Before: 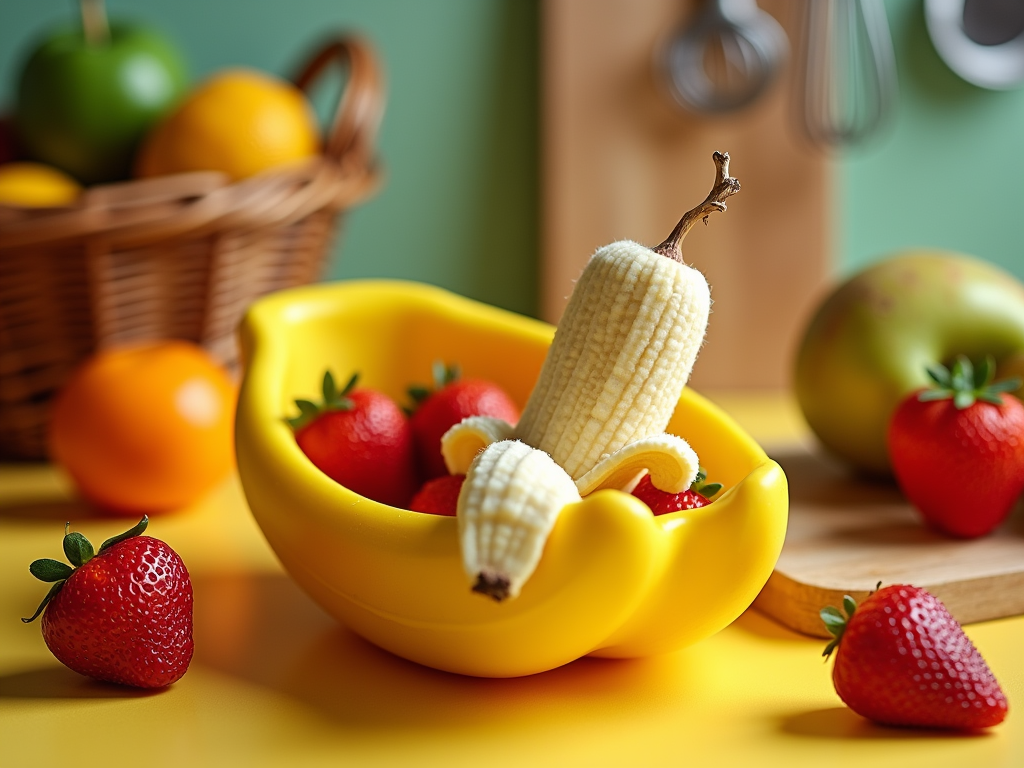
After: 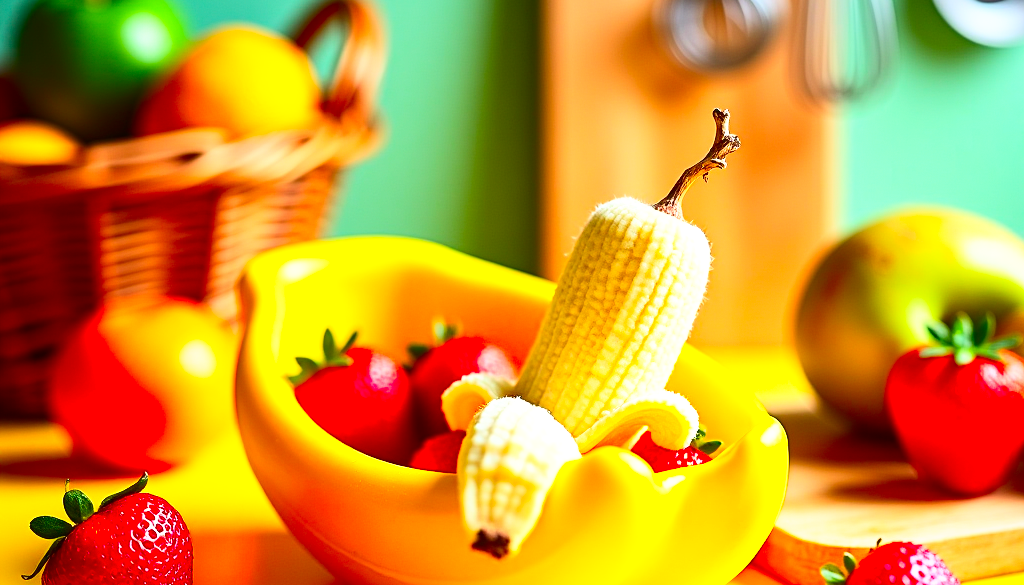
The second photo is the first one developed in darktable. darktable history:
base curve: curves: ch0 [(0, 0) (0.688, 0.865) (1, 1)], preserve colors none
exposure: black level correction 0, exposure 0.5 EV, compensate highlight preservation false
contrast brightness saturation: contrast 0.268, brightness 0.023, saturation 0.861
crop: top 5.72%, bottom 18.038%
